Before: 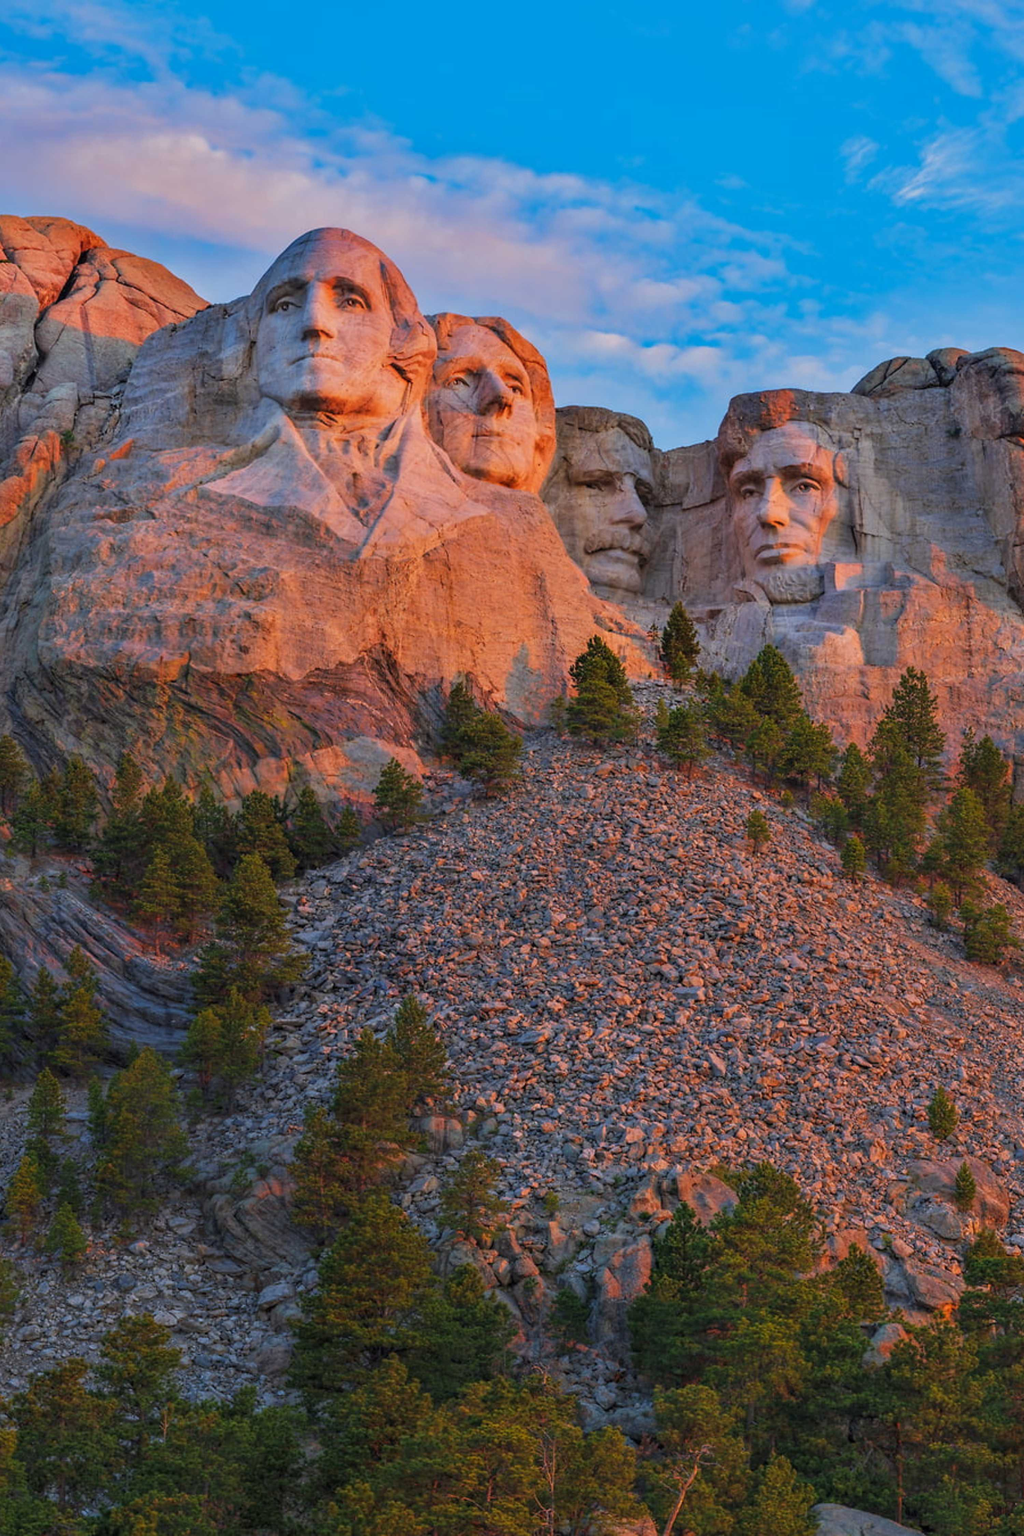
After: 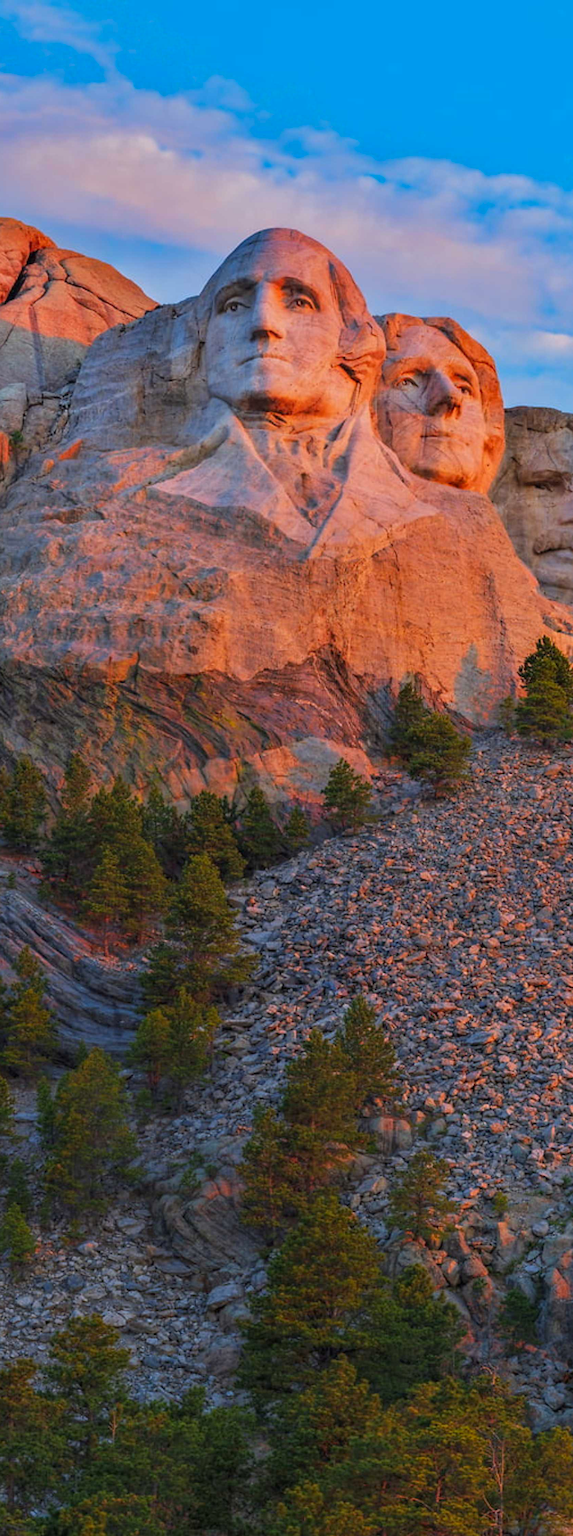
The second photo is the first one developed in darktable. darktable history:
color correction: highlights b* 0.015, saturation 1.11
crop: left 5.045%, right 38.89%
